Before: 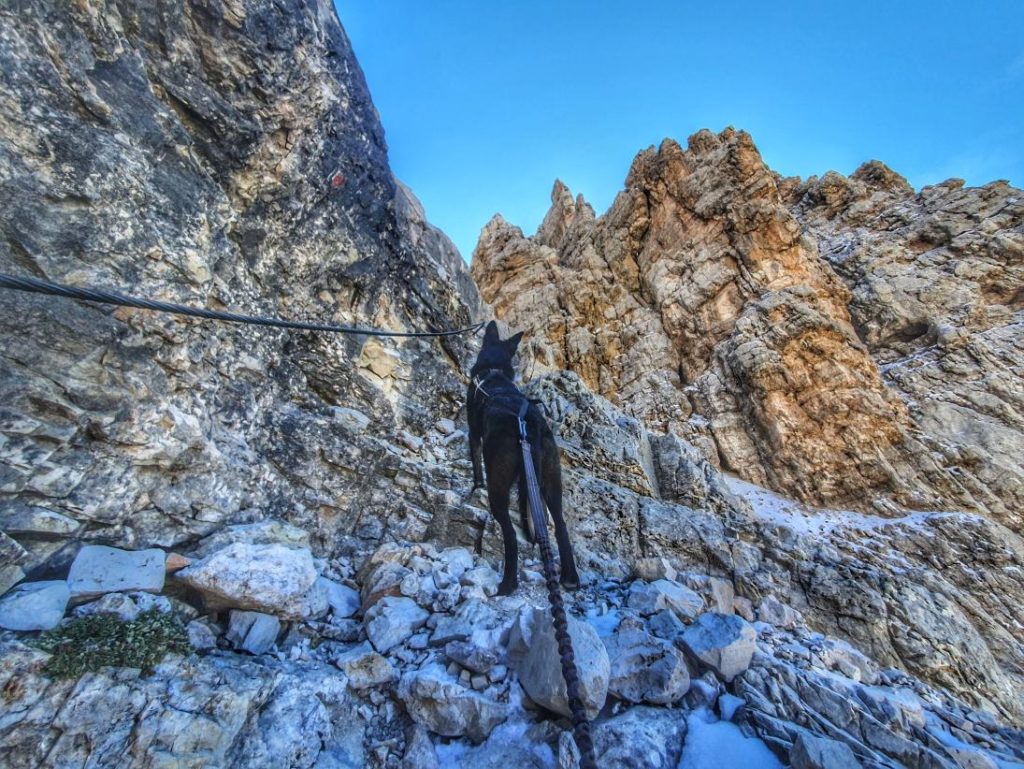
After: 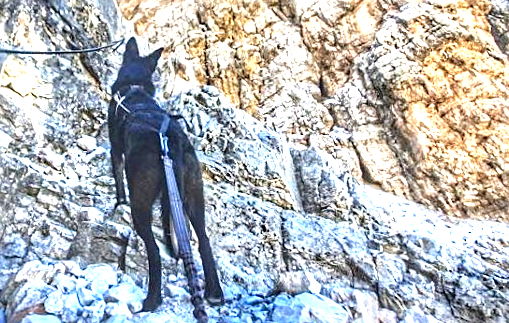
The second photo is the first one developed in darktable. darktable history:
crop: left 35.03%, top 36.625%, right 14.663%, bottom 20.057%
tone equalizer: on, module defaults
rotate and perspective: rotation -1°, crop left 0.011, crop right 0.989, crop top 0.025, crop bottom 0.975
sharpen: on, module defaults
exposure: black level correction 0.001, exposure 1.719 EV, compensate exposure bias true, compensate highlight preservation false
